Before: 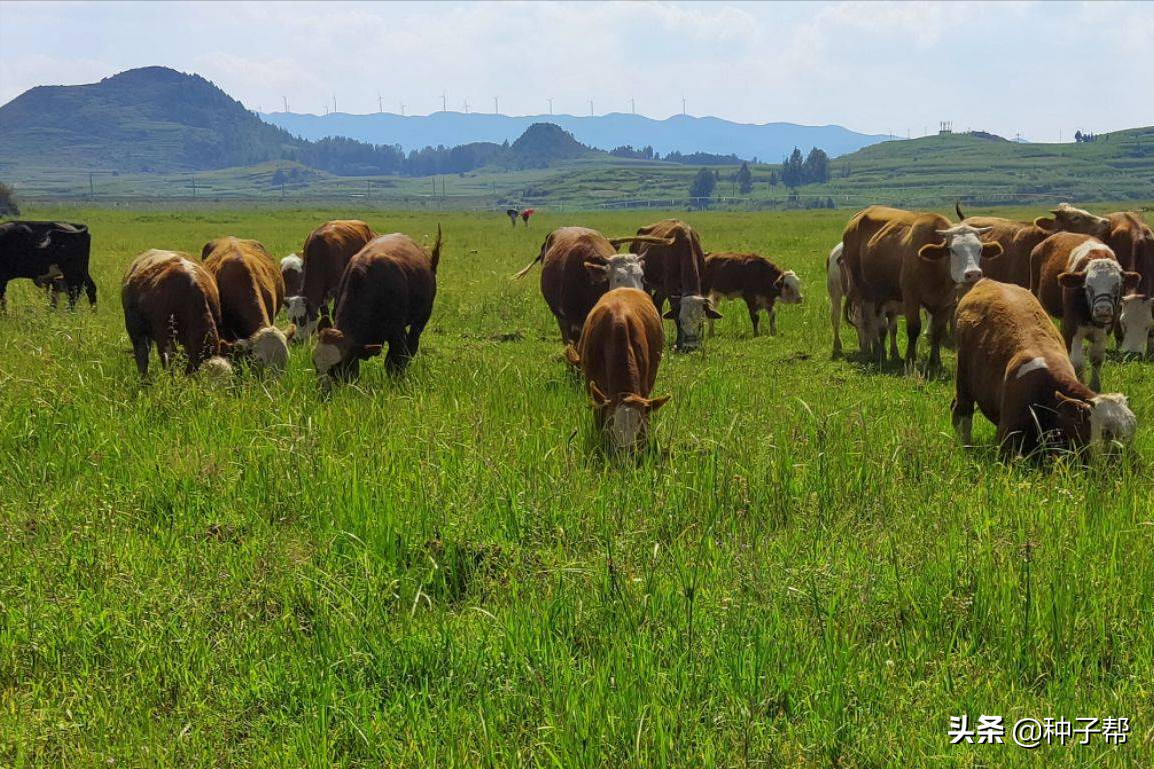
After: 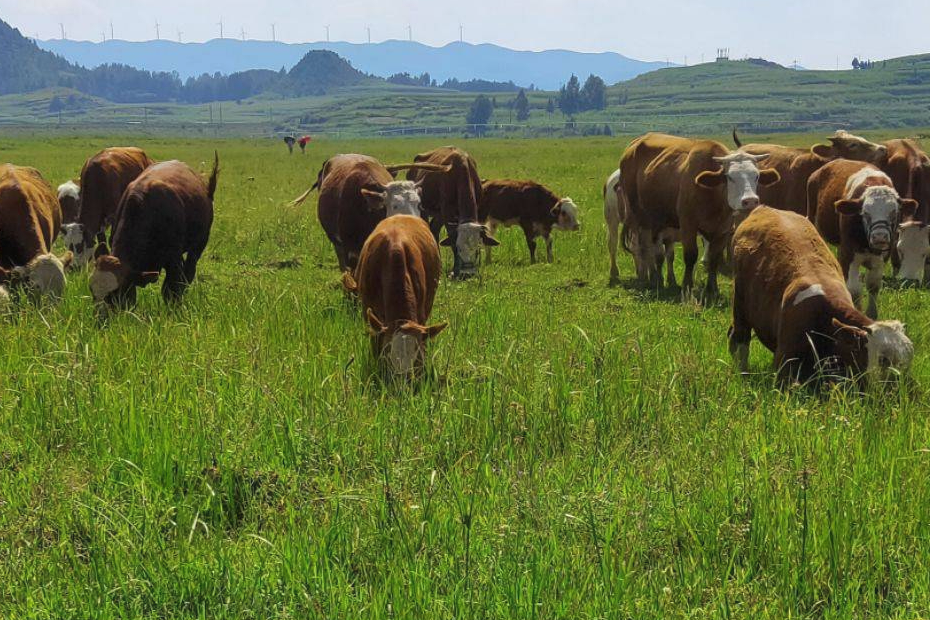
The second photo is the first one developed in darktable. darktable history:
crop: left 19.347%, top 9.541%, right 0%, bottom 9.766%
haze removal: strength -0.05, adaptive false
